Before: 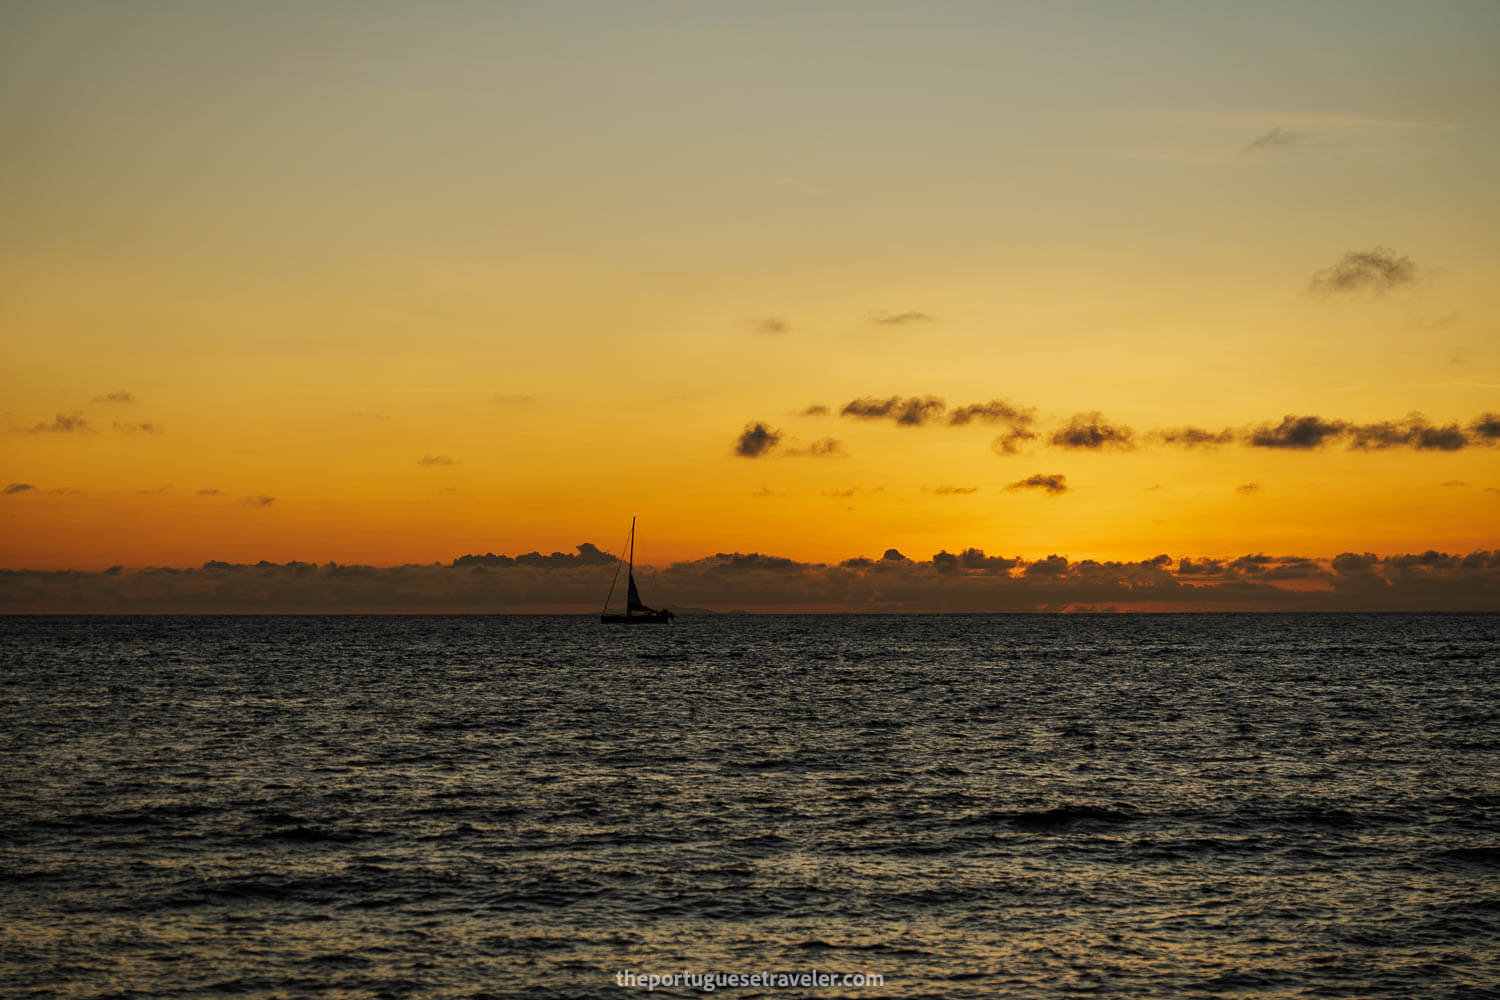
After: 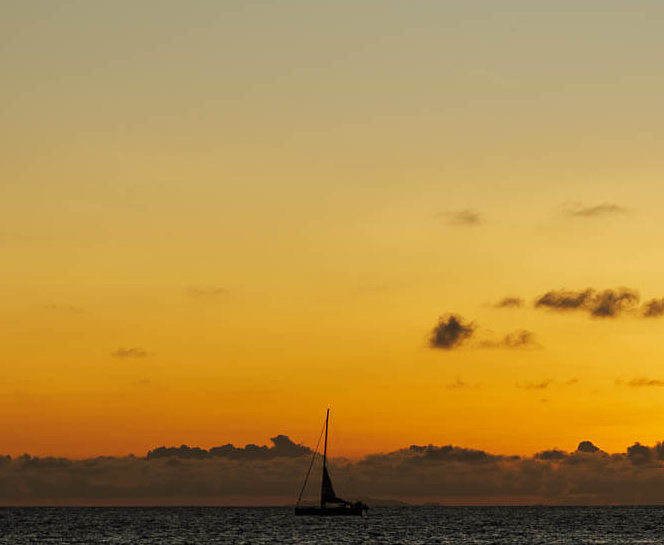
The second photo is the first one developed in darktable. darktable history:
crop: left 20.445%, top 10.854%, right 35.258%, bottom 34.62%
